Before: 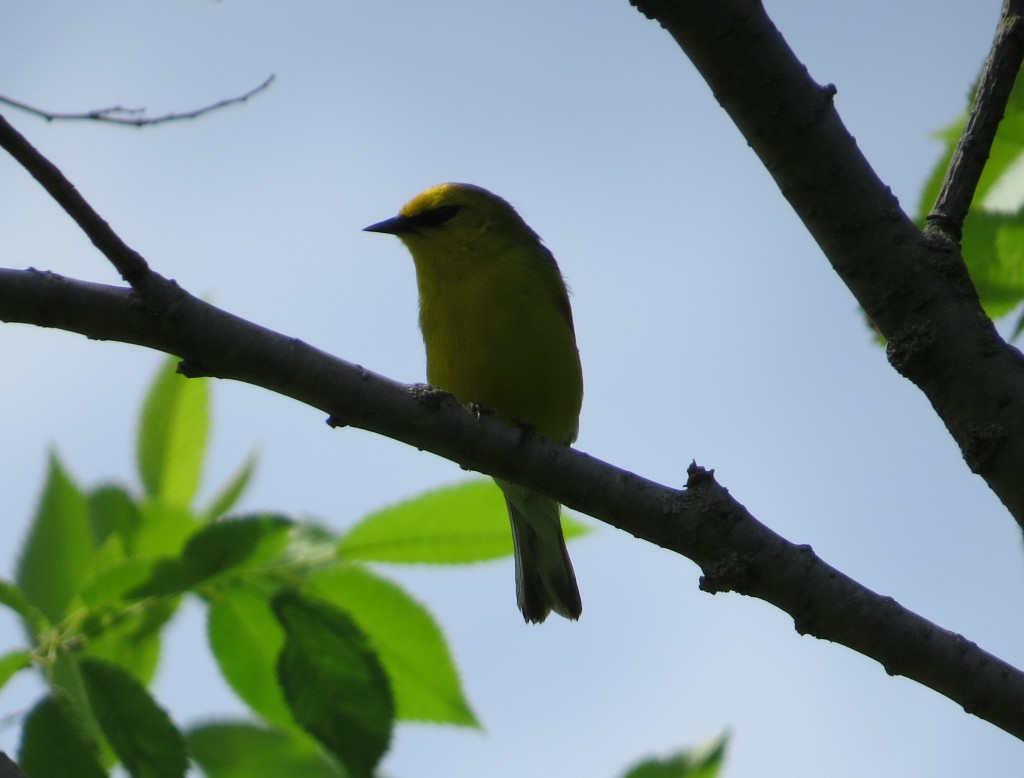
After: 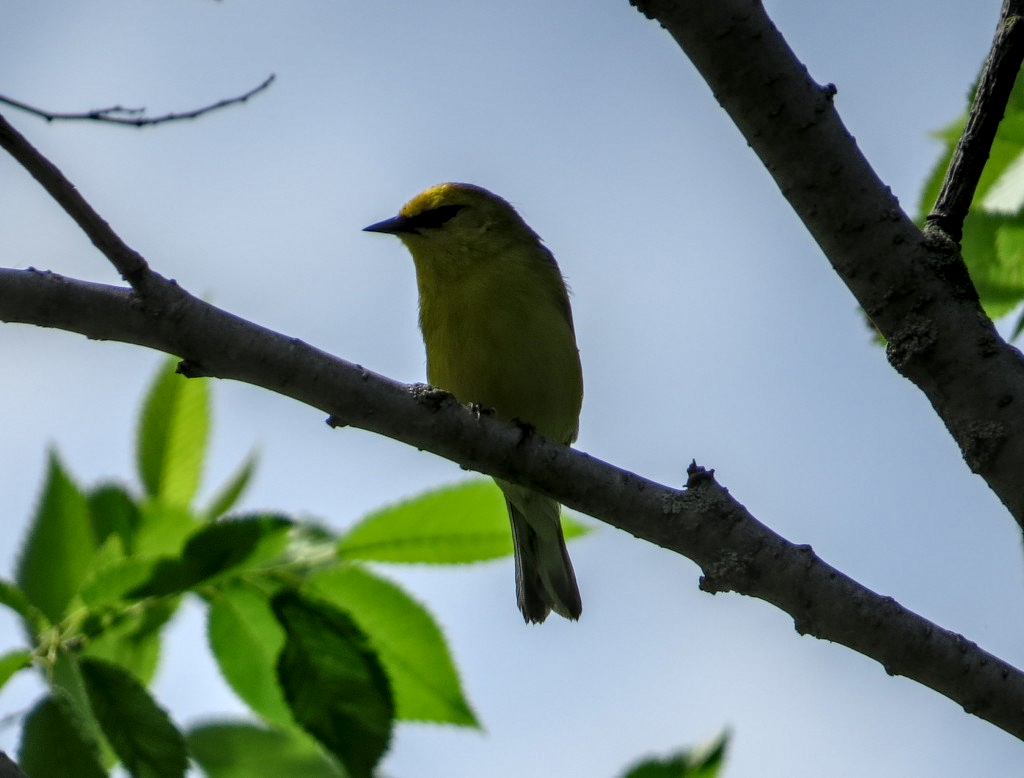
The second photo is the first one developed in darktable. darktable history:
local contrast: highlights 6%, shadows 2%, detail 182%
